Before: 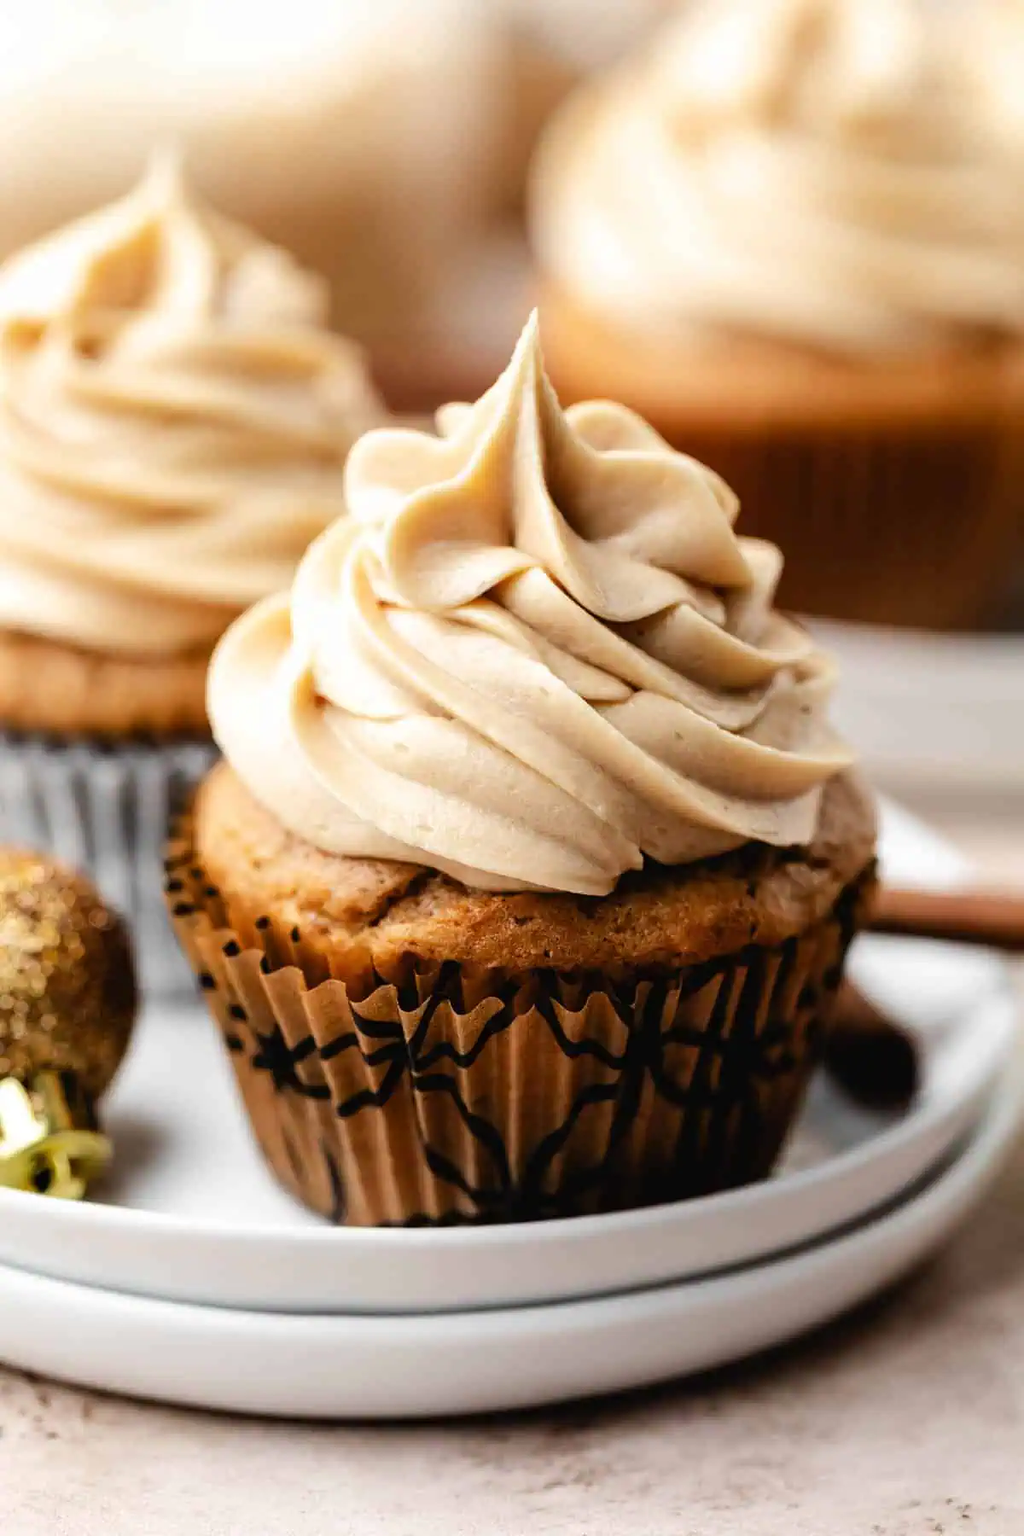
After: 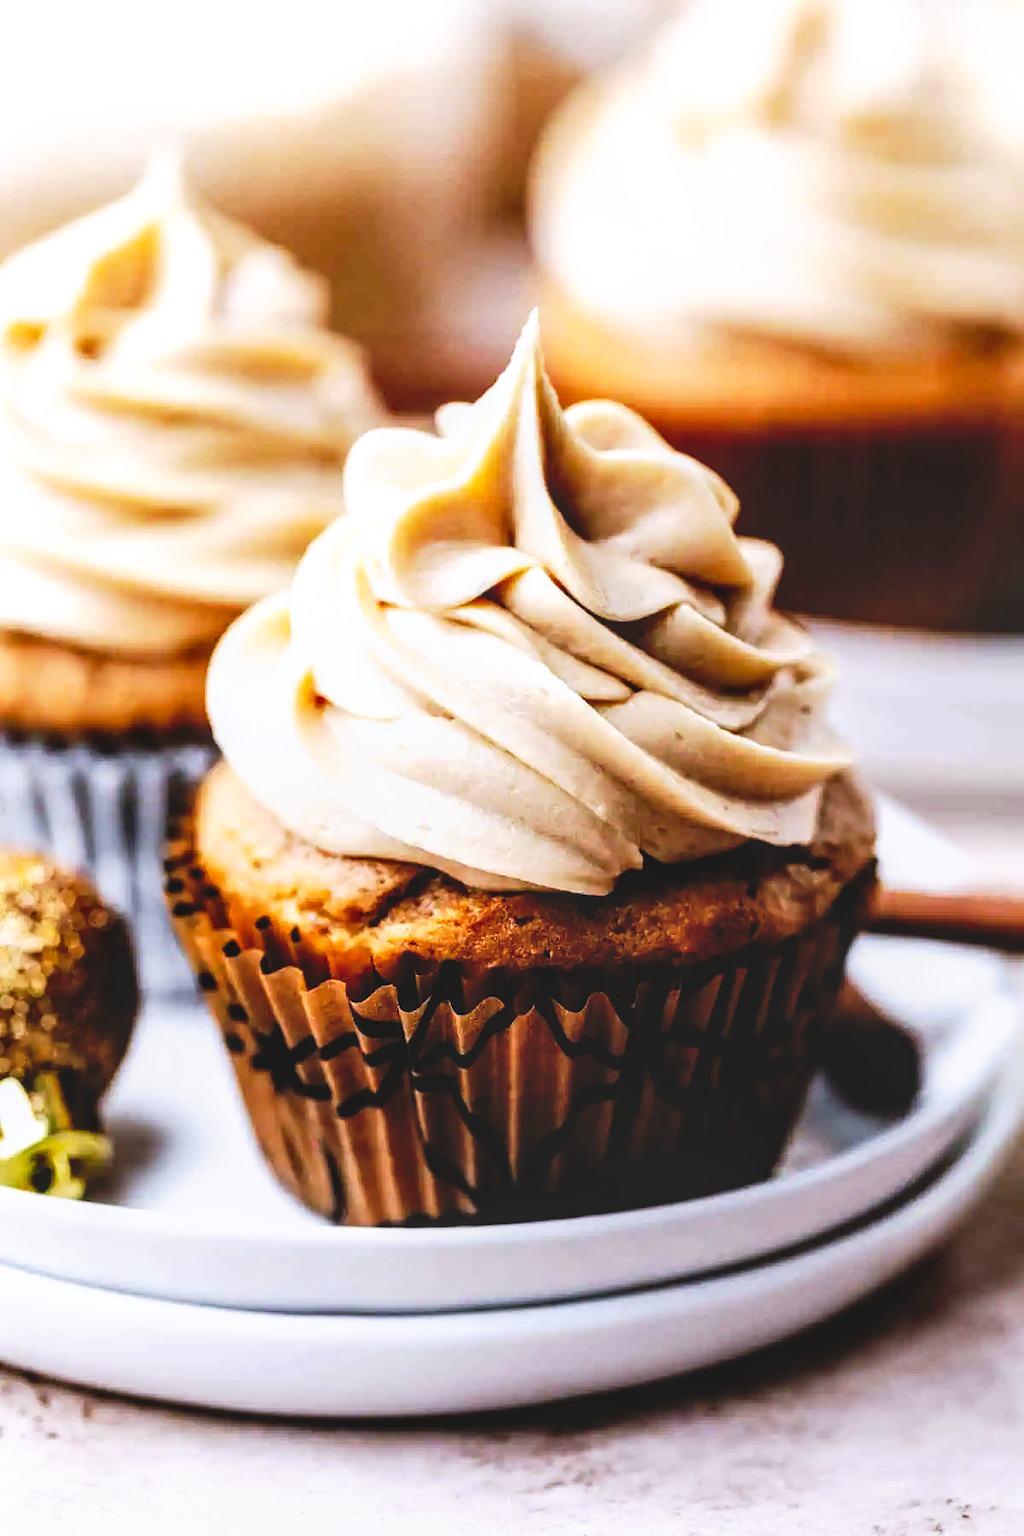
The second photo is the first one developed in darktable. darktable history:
white balance: red 0.967, blue 1.119, emerald 0.756
tone curve: curves: ch0 [(0, 0) (0.003, 0.082) (0.011, 0.082) (0.025, 0.088) (0.044, 0.088) (0.069, 0.093) (0.1, 0.101) (0.136, 0.109) (0.177, 0.129) (0.224, 0.155) (0.277, 0.214) (0.335, 0.289) (0.399, 0.378) (0.468, 0.476) (0.543, 0.589) (0.623, 0.713) (0.709, 0.826) (0.801, 0.908) (0.898, 0.98) (1, 1)], preserve colors none
local contrast: on, module defaults
